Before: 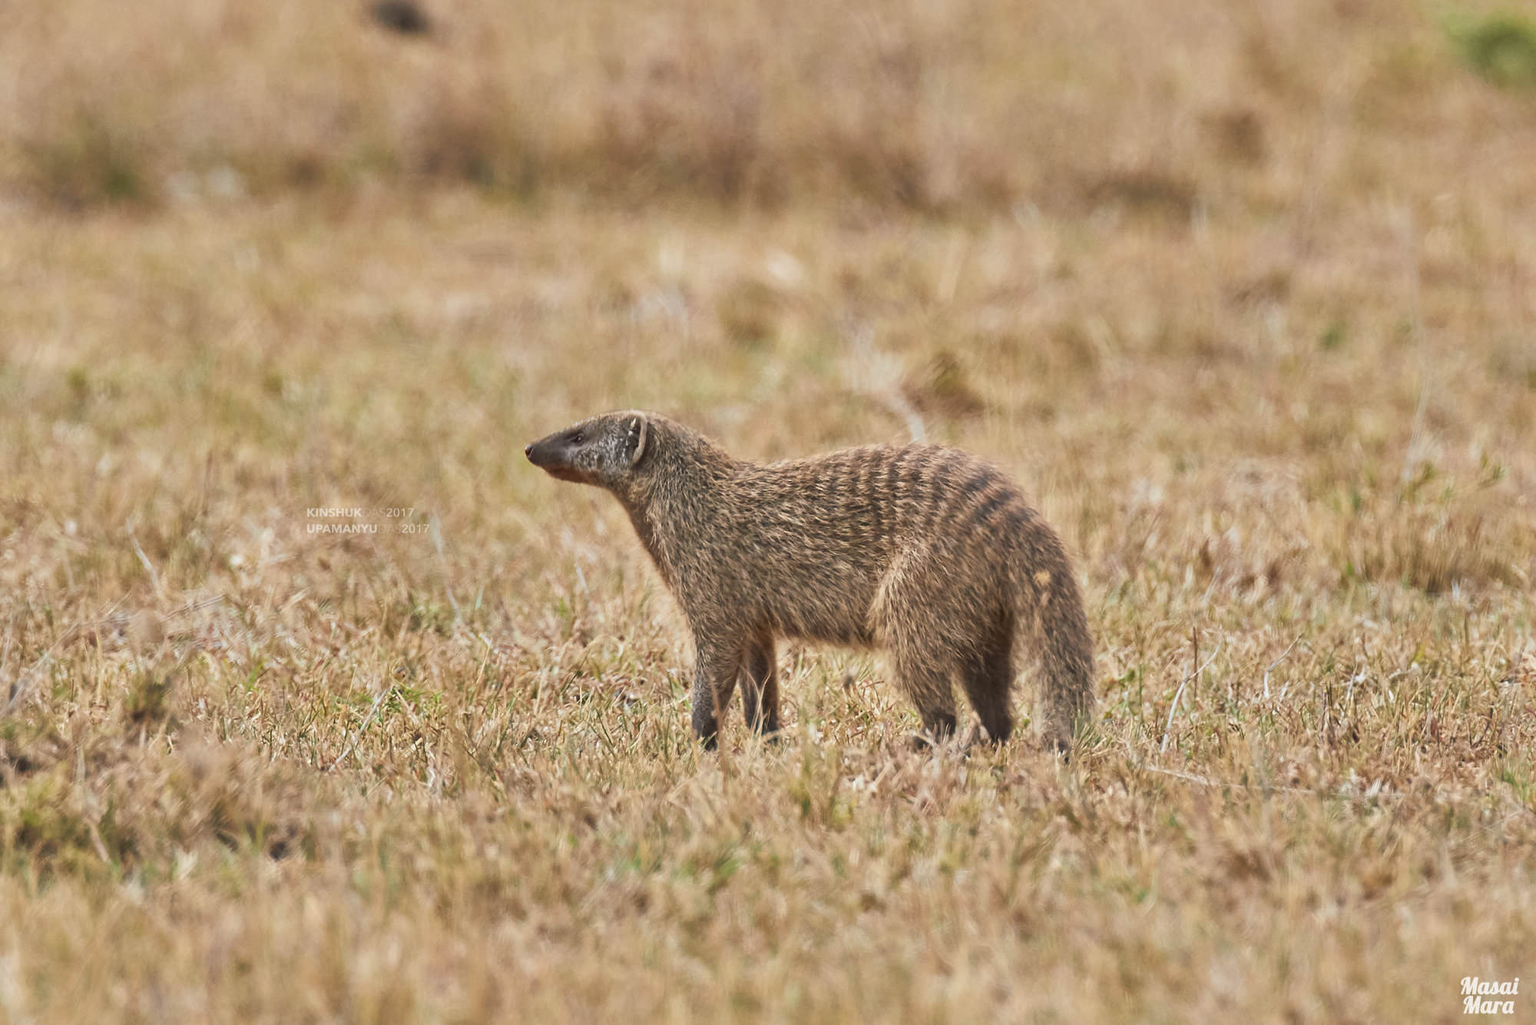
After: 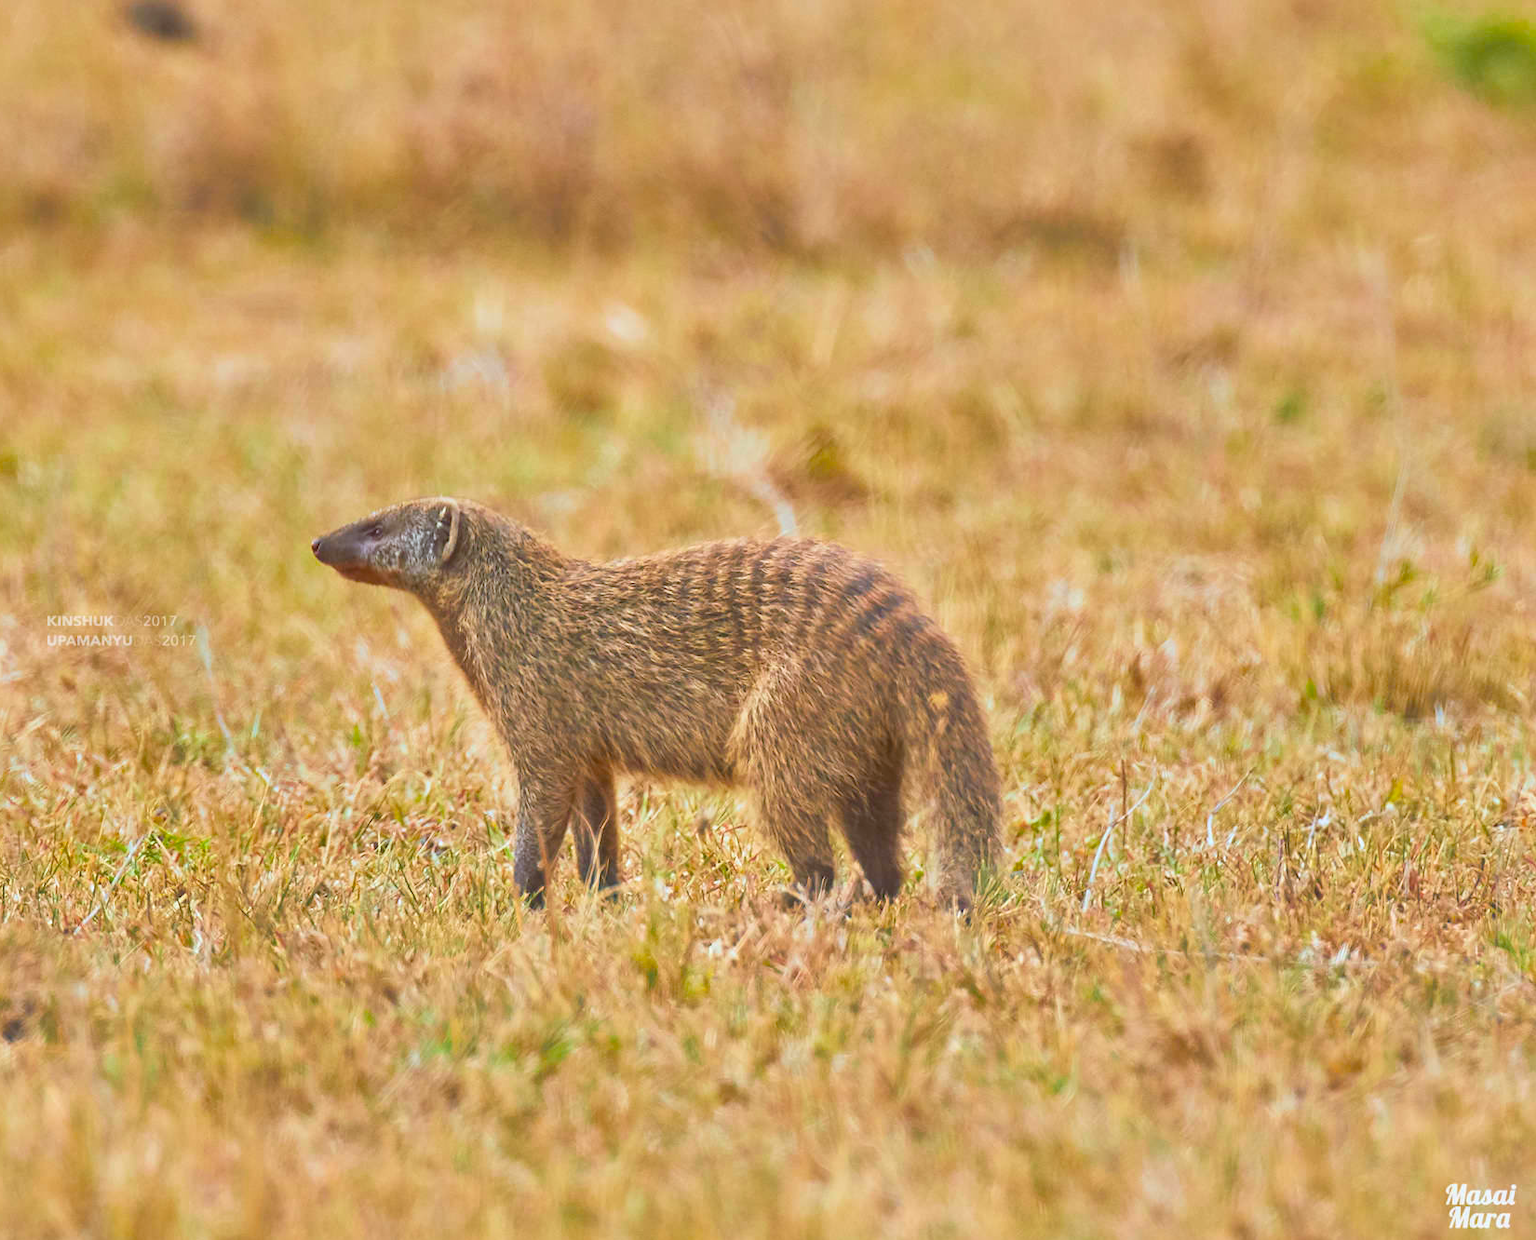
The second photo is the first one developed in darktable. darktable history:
velvia: strength 21.1%
color correction: highlights a* -3.84, highlights b* -11.11
exposure: black level correction 0.001, exposure 0.499 EV, compensate highlight preservation false
color balance rgb: perceptual saturation grading › global saturation 30.246%, global vibrance 15.001%
crop: left 17.463%, bottom 0.04%
contrast brightness saturation: contrast -0.197, saturation 0.188
